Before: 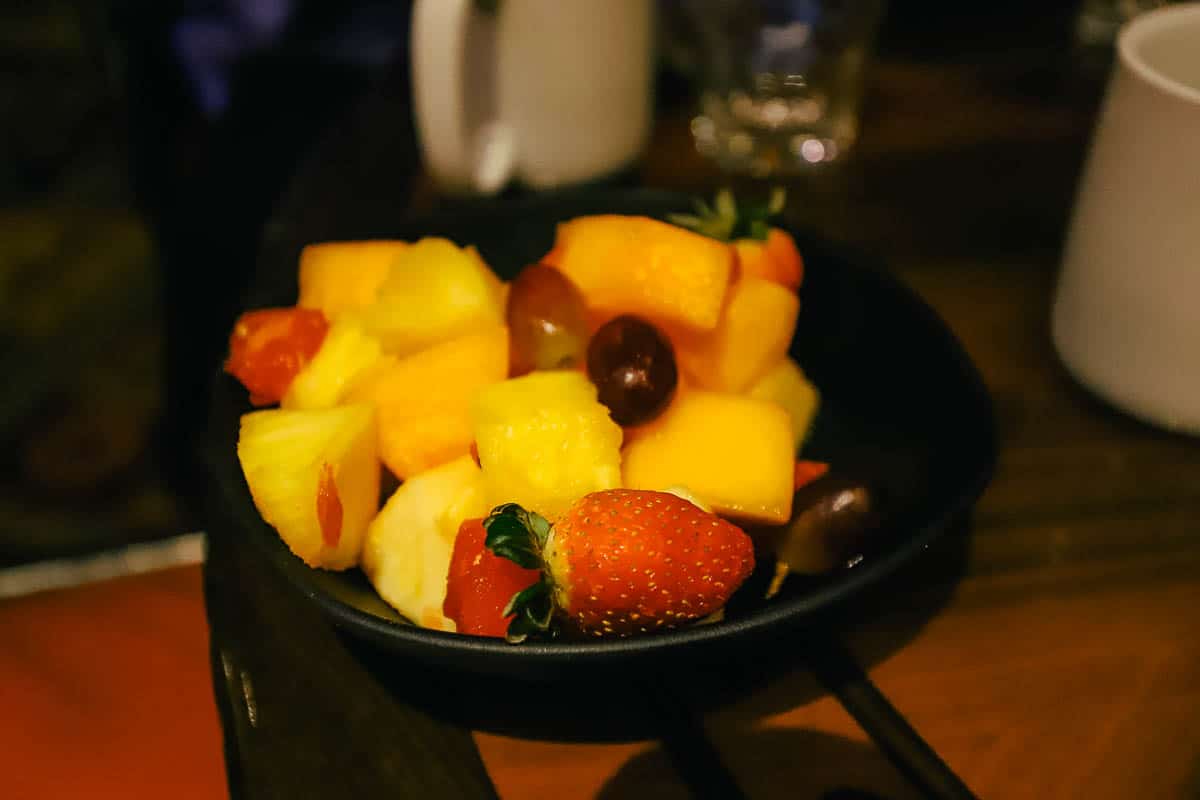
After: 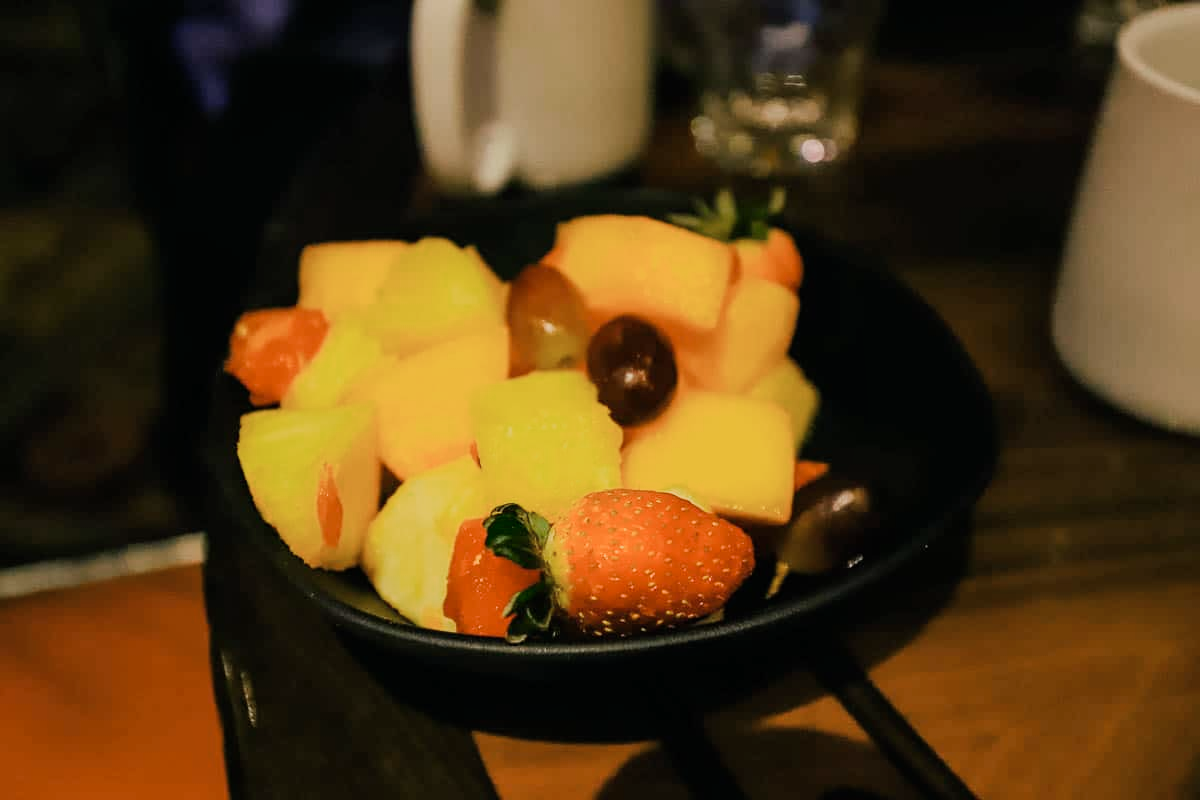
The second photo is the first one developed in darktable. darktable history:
shadows and highlights: shadows 12.25, white point adjustment 1.21, highlights -1.91, soften with gaussian
exposure: exposure 0.298 EV, compensate highlight preservation false
color zones: curves: ch0 [(0, 0.558) (0.143, 0.548) (0.286, 0.447) (0.429, 0.259) (0.571, 0.5) (0.714, 0.5) (0.857, 0.593) (1, 0.558)]; ch1 [(0, 0.543) (0.01, 0.544) (0.12, 0.492) (0.248, 0.458) (0.5, 0.534) (0.748, 0.5) (0.99, 0.469) (1, 0.543)]; ch2 [(0, 0.507) (0.143, 0.522) (0.286, 0.505) (0.429, 0.5) (0.571, 0.5) (0.714, 0.5) (0.857, 0.5) (1, 0.507)]
filmic rgb: black relative exposure -16 EV, white relative exposure 4.91 EV, hardness 6.21
